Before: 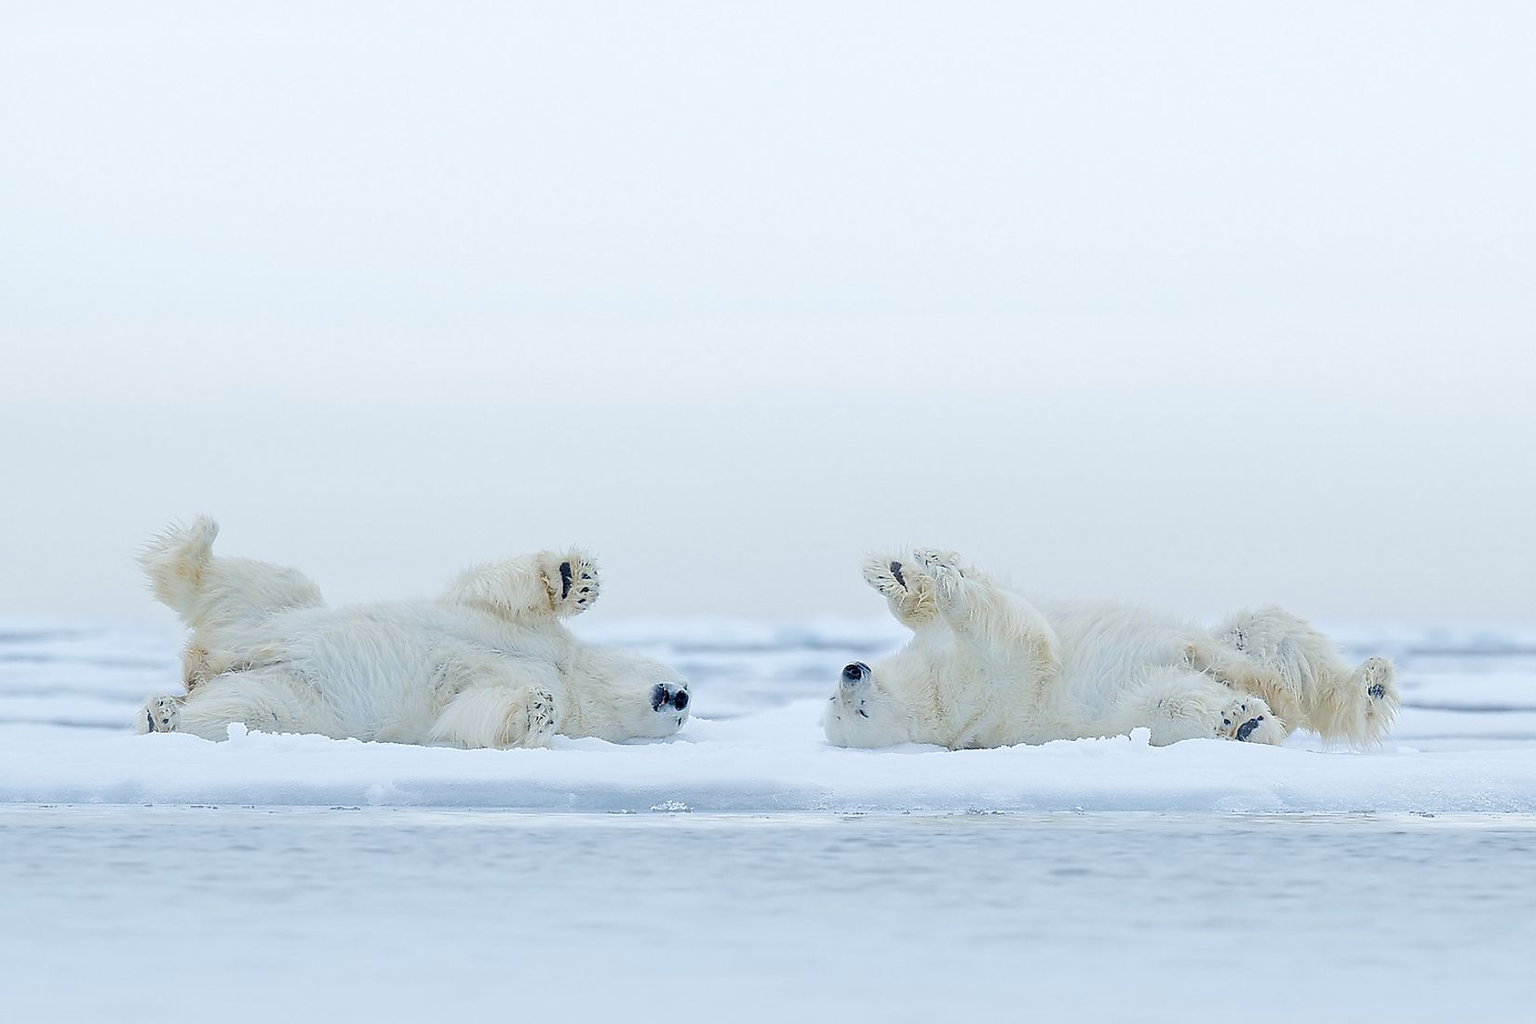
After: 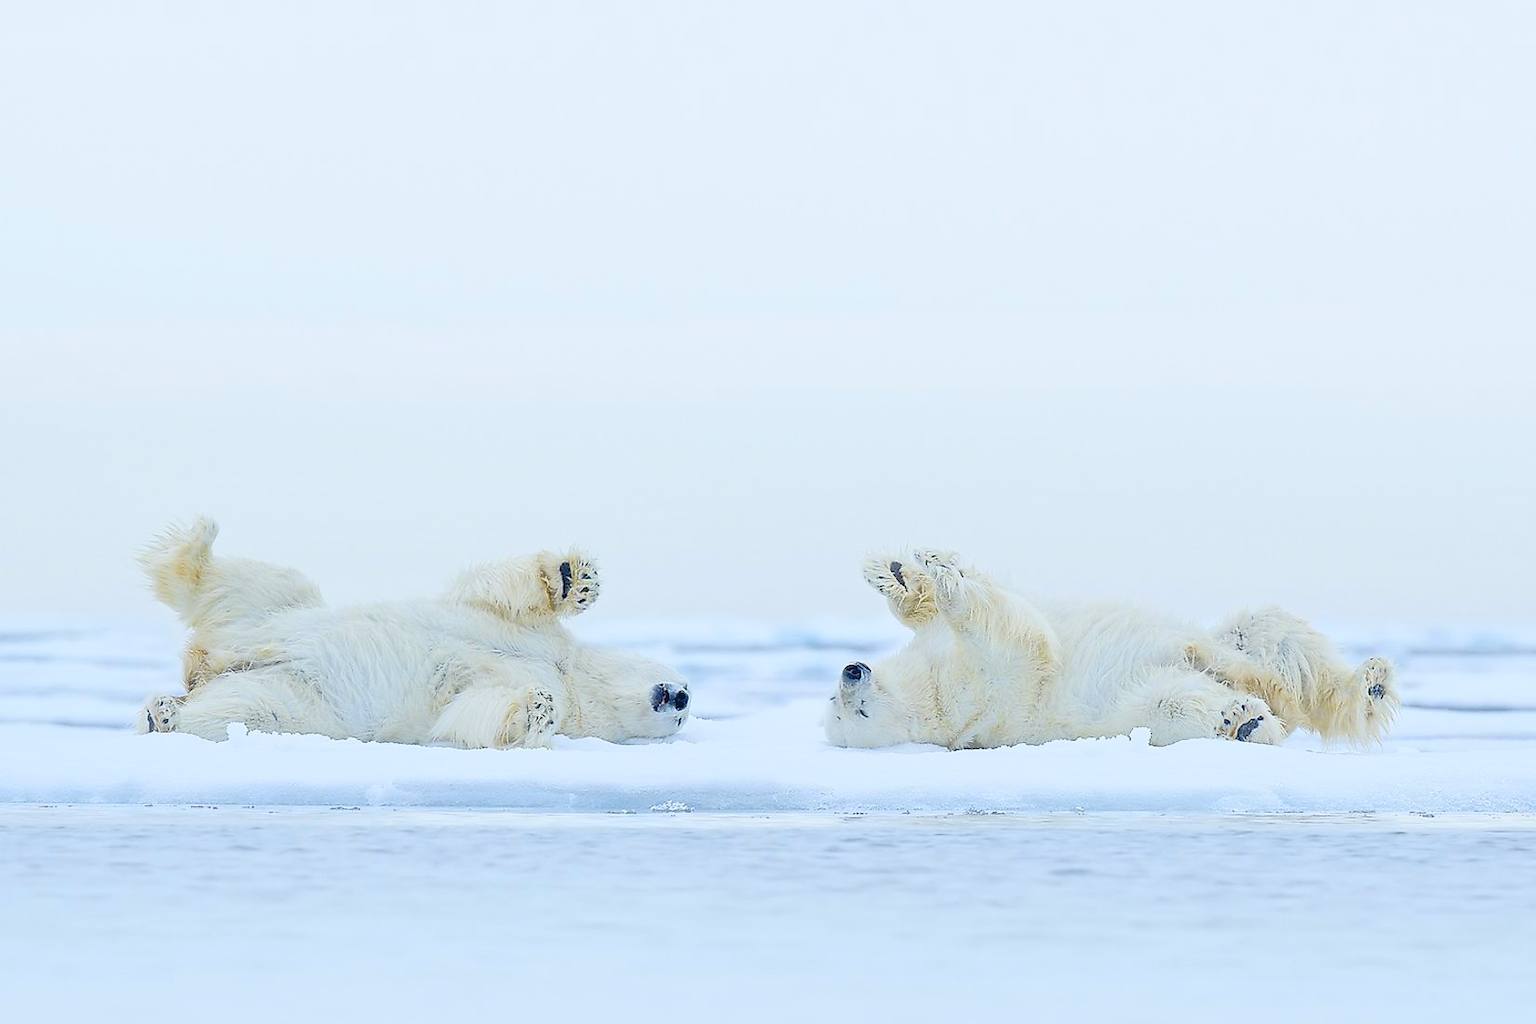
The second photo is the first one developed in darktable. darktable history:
shadows and highlights: on, module defaults
base curve: preserve colors none
tone curve: curves: ch0 [(0, 0.029) (0.071, 0.087) (0.223, 0.265) (0.447, 0.605) (0.654, 0.823) (0.861, 0.943) (1, 0.981)]; ch1 [(0, 0) (0.353, 0.344) (0.447, 0.449) (0.502, 0.501) (0.547, 0.54) (0.57, 0.582) (0.608, 0.608) (0.618, 0.631) (0.657, 0.699) (1, 1)]; ch2 [(0, 0) (0.34, 0.314) (0.456, 0.456) (0.5, 0.503) (0.528, 0.54) (0.557, 0.577) (0.589, 0.626) (1, 1)], color space Lab, independent channels, preserve colors none
